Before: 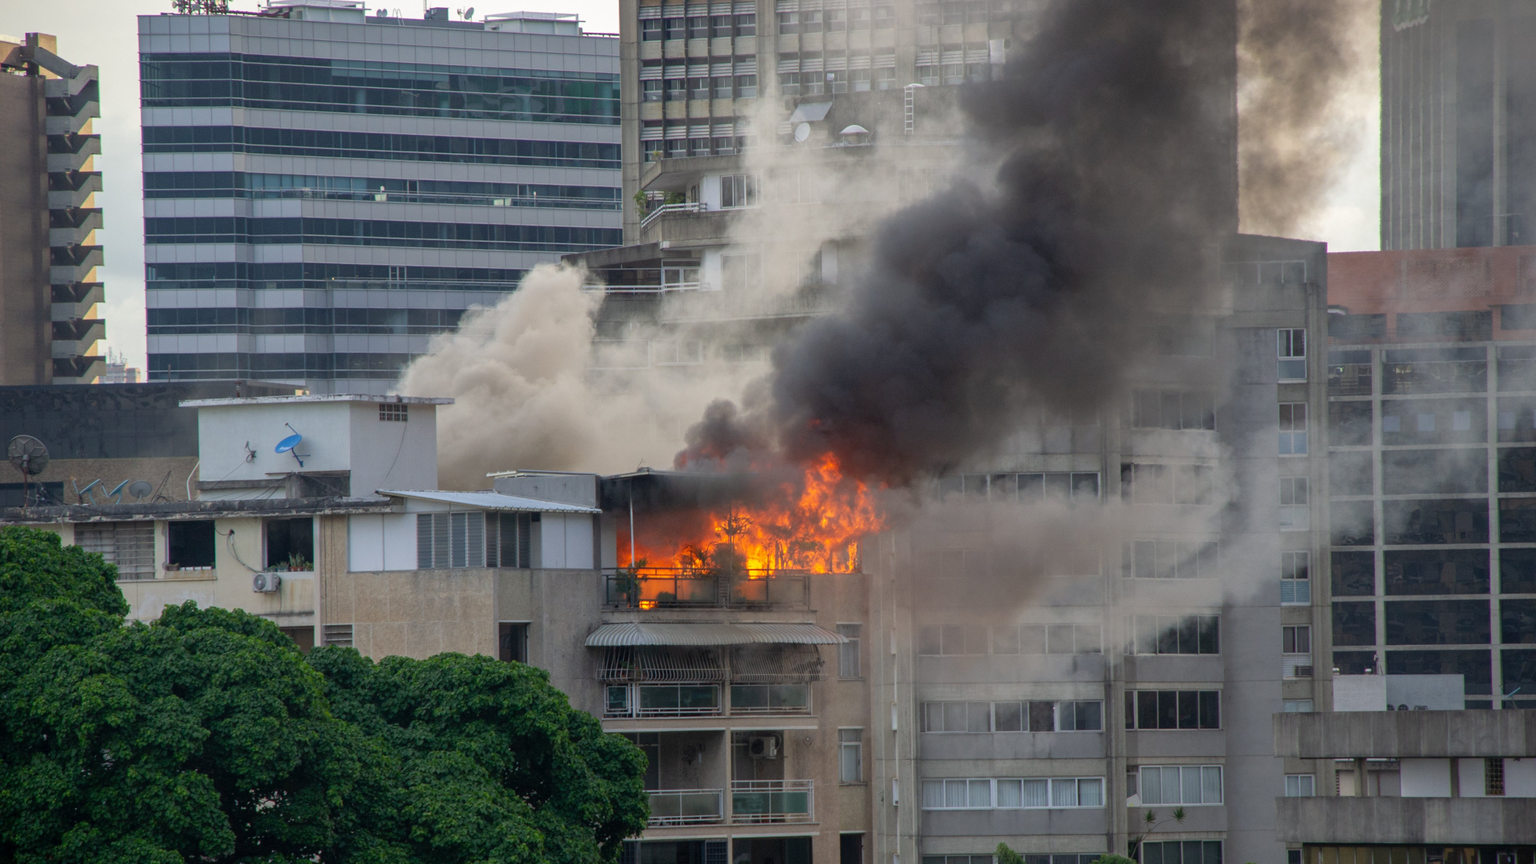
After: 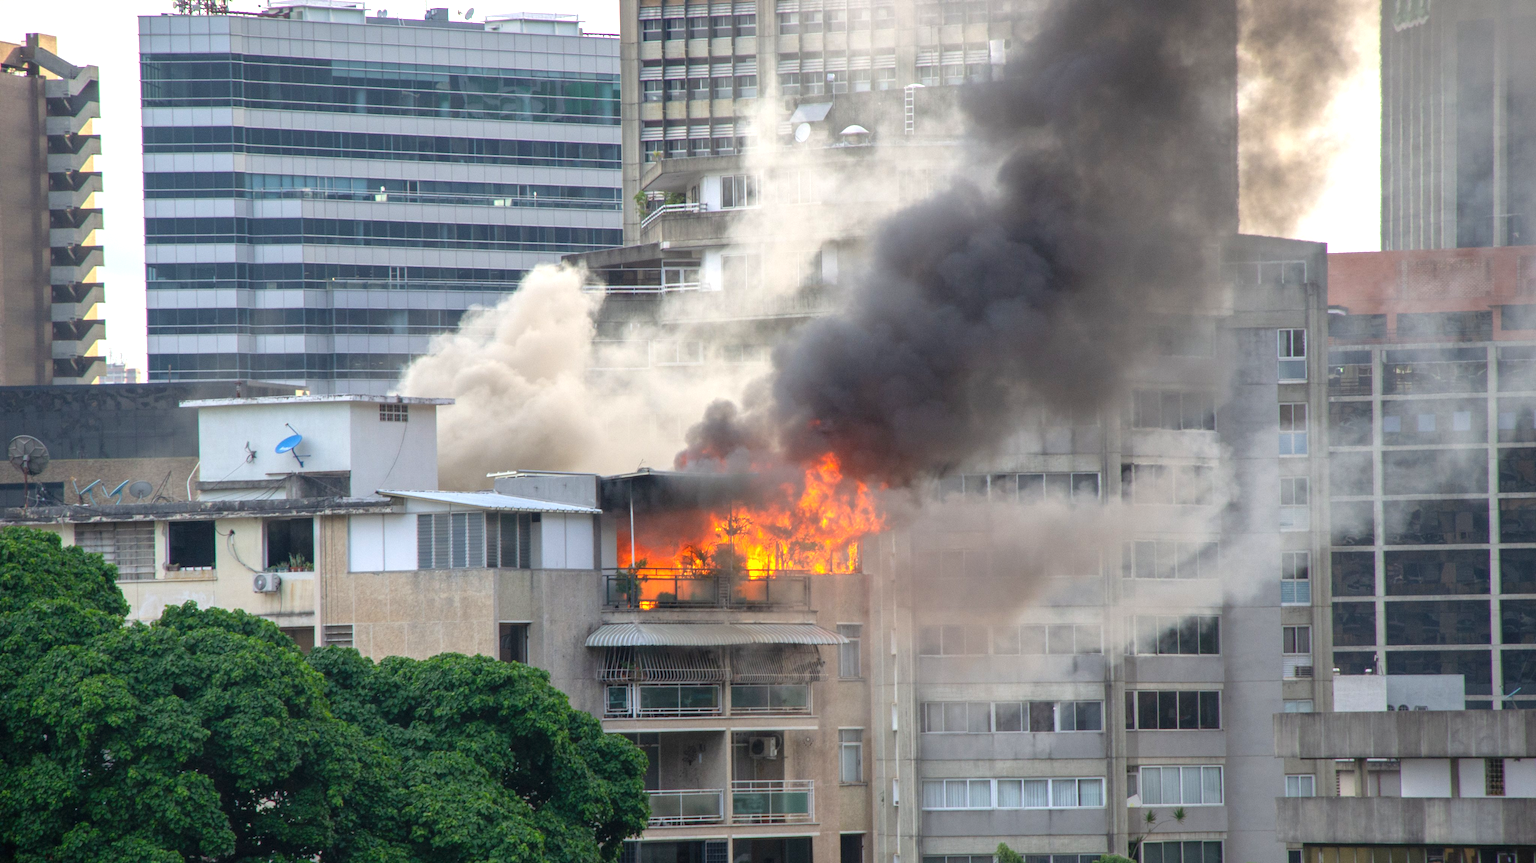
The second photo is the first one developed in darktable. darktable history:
crop: bottom 0.054%
exposure: black level correction -0.001, exposure 0.901 EV, compensate exposure bias true, compensate highlight preservation false
